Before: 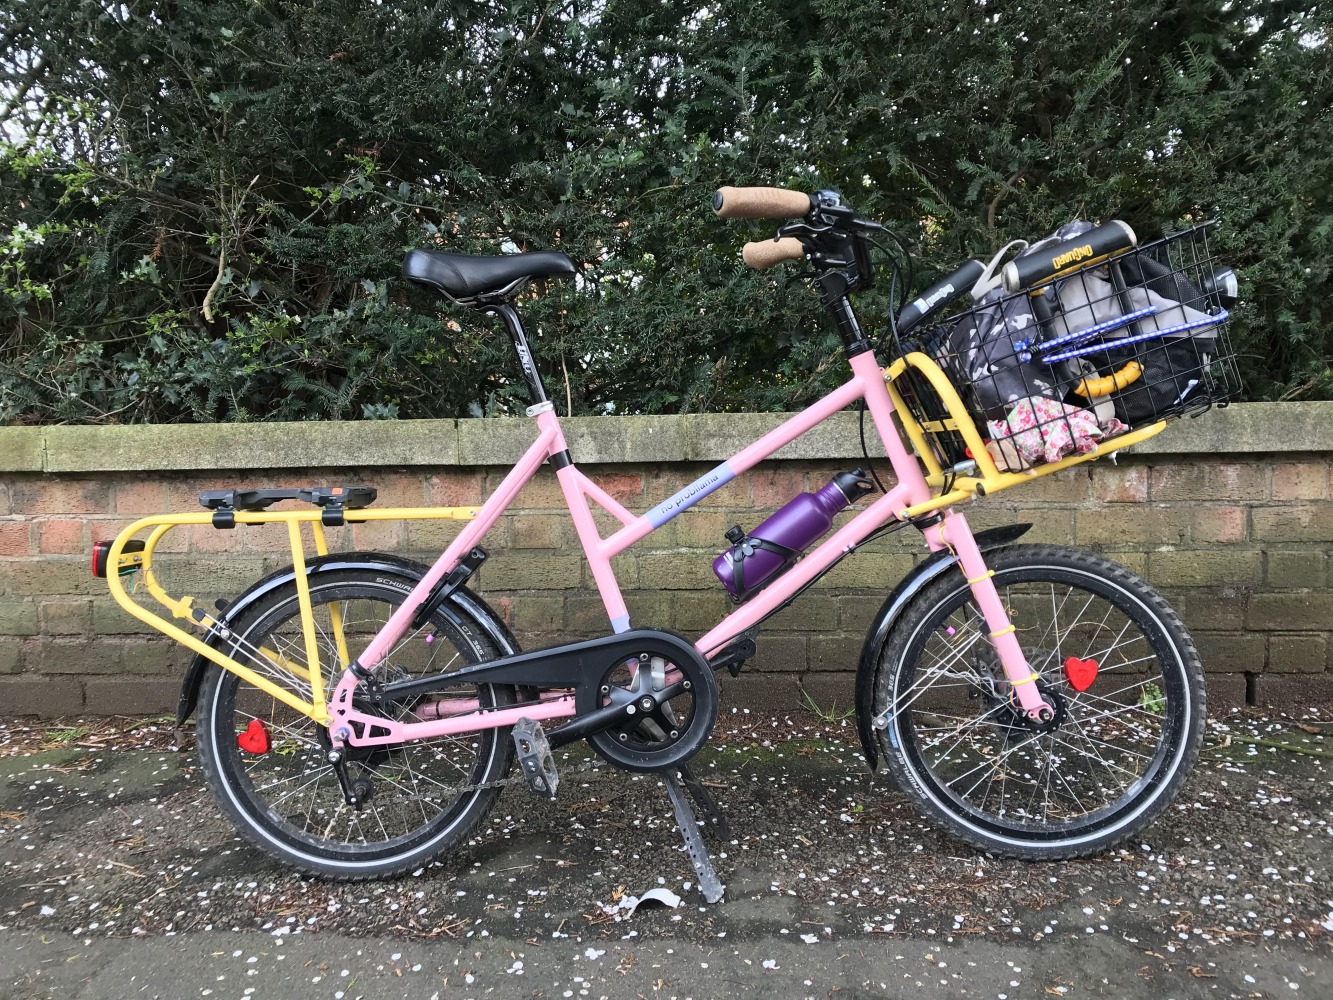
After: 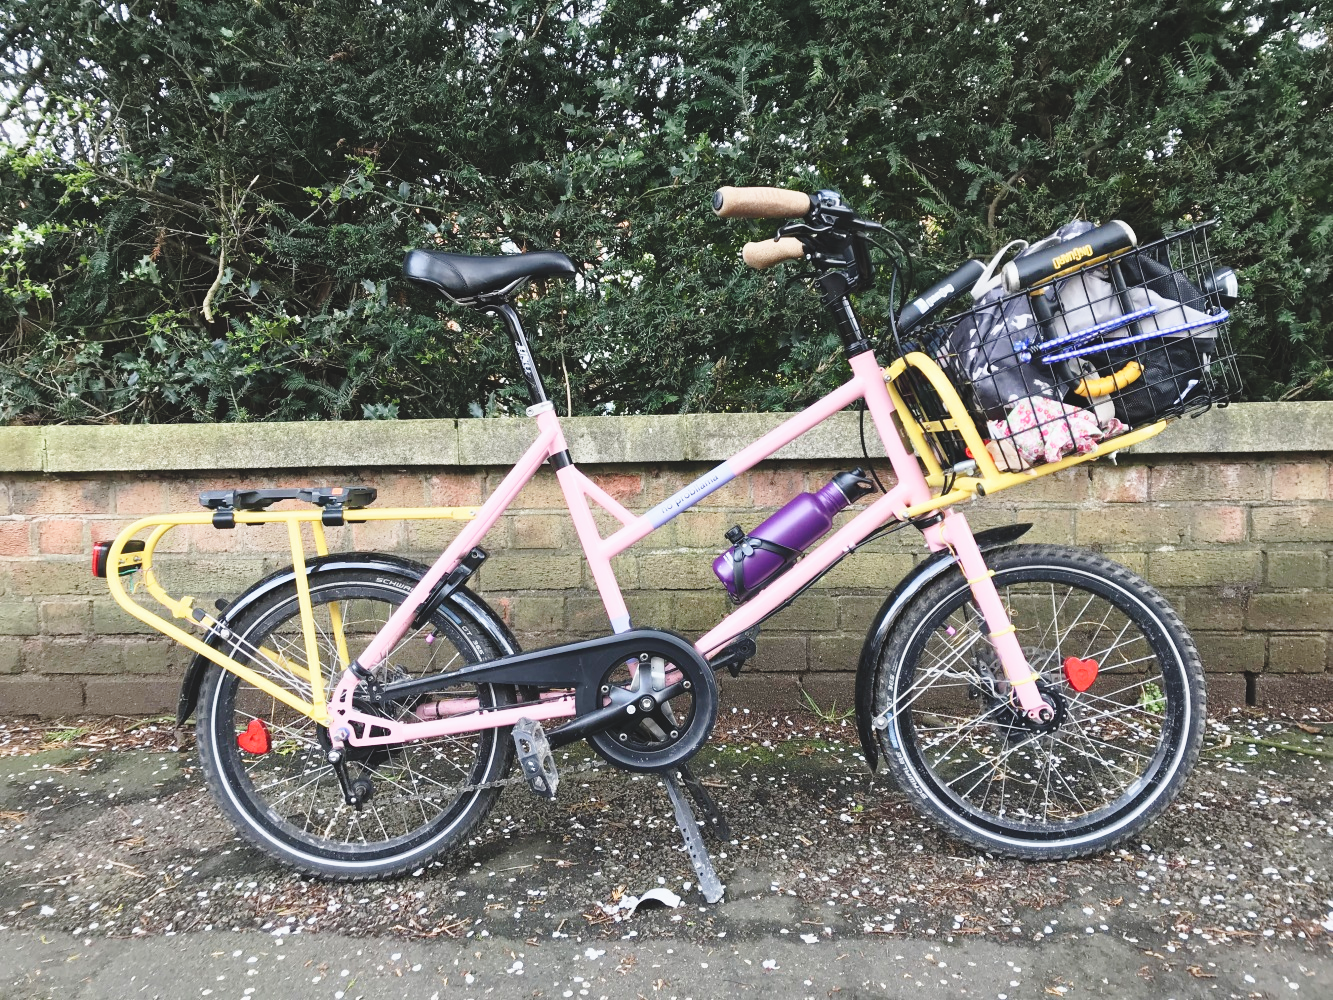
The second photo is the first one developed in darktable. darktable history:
base curve: curves: ch0 [(0, 0) (0.028, 0.03) (0.121, 0.232) (0.46, 0.748) (0.859, 0.968) (1, 1)], preserve colors none
exposure: black level correction -0.014, exposure -0.193 EV, compensate highlight preservation false
